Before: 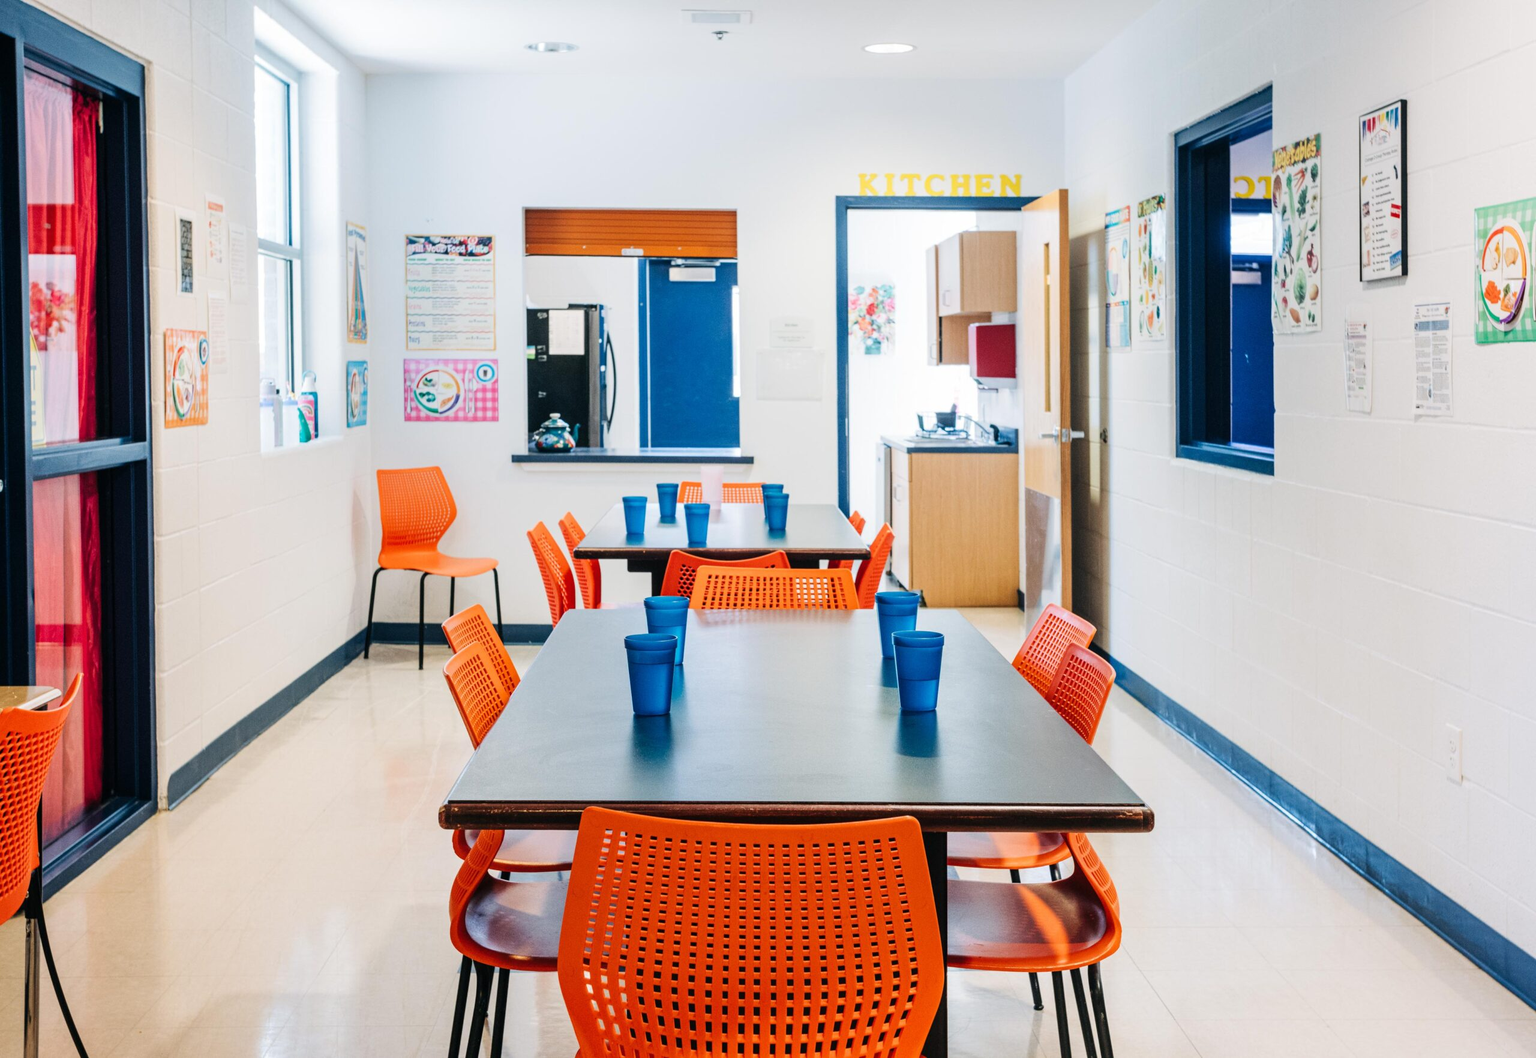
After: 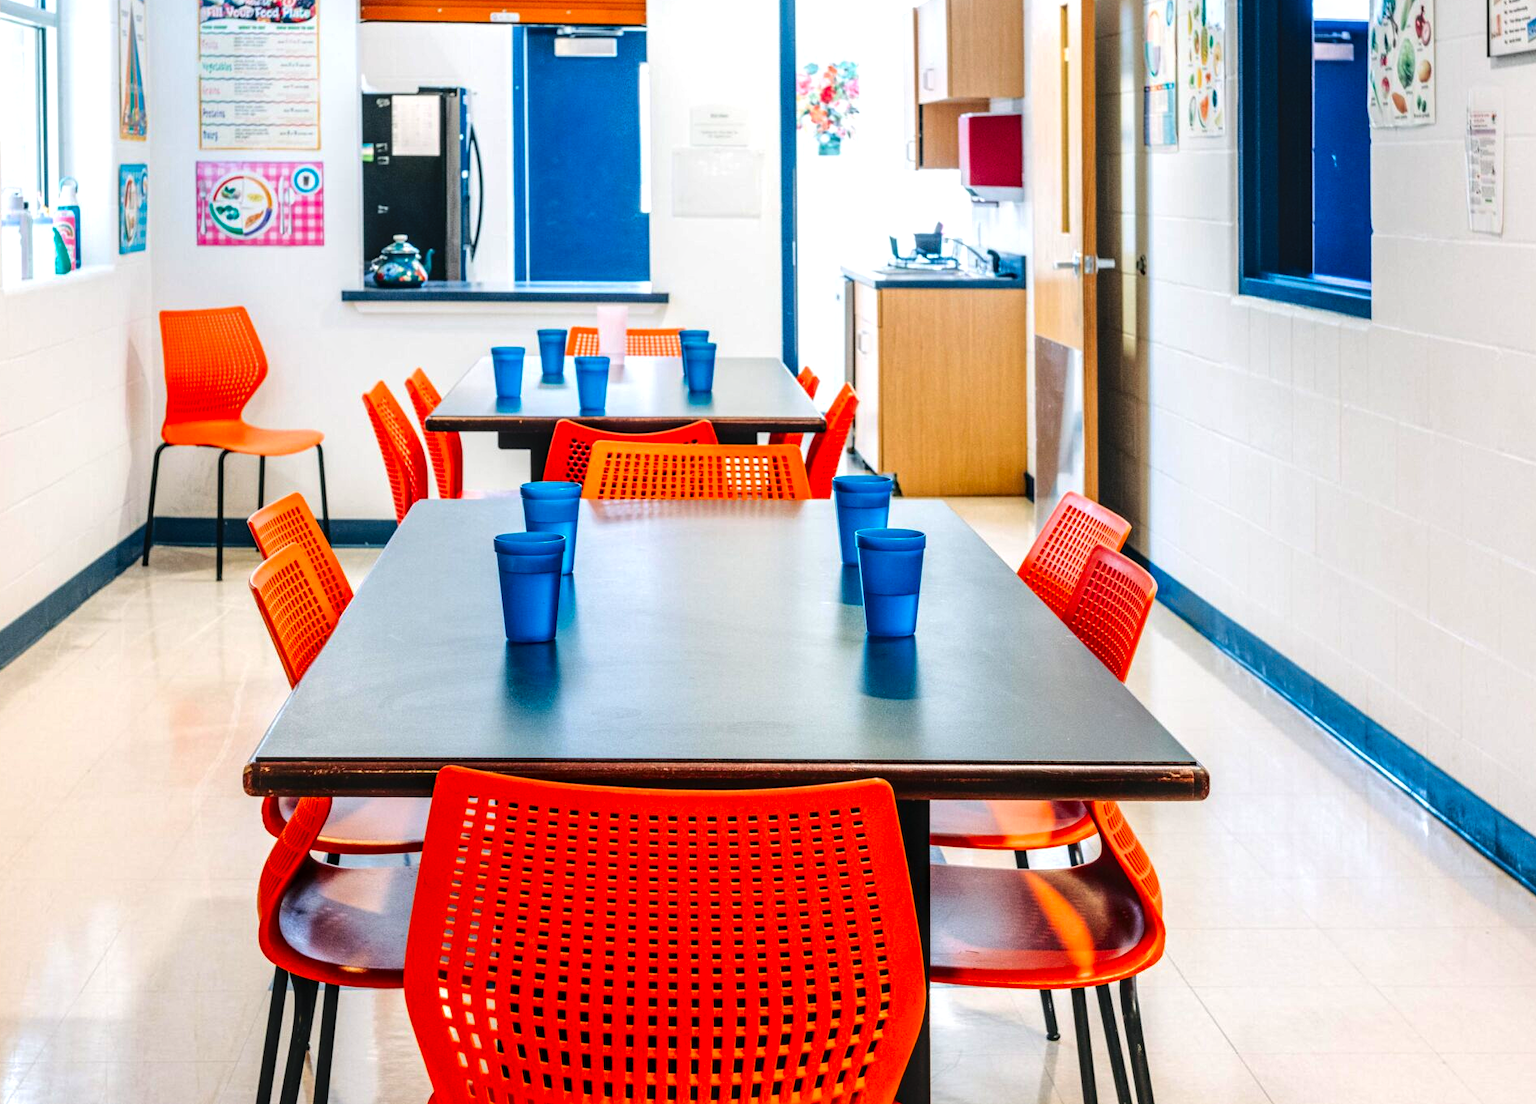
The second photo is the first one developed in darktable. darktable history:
local contrast: on, module defaults
crop: left 16.868%, top 22.653%, right 9.041%
contrast brightness saturation: contrast 0.089, saturation 0.27
tone equalizer: -8 EV -0.455 EV, -7 EV -0.36 EV, -6 EV -0.312 EV, -5 EV -0.235 EV, -3 EV 0.218 EV, -2 EV 0.354 EV, -1 EV 0.409 EV, +0 EV 0.424 EV, edges refinement/feathering 500, mask exposure compensation -1.57 EV, preserve details guided filter
shadows and highlights: shadows -20.05, white point adjustment -2.12, highlights -35.13
